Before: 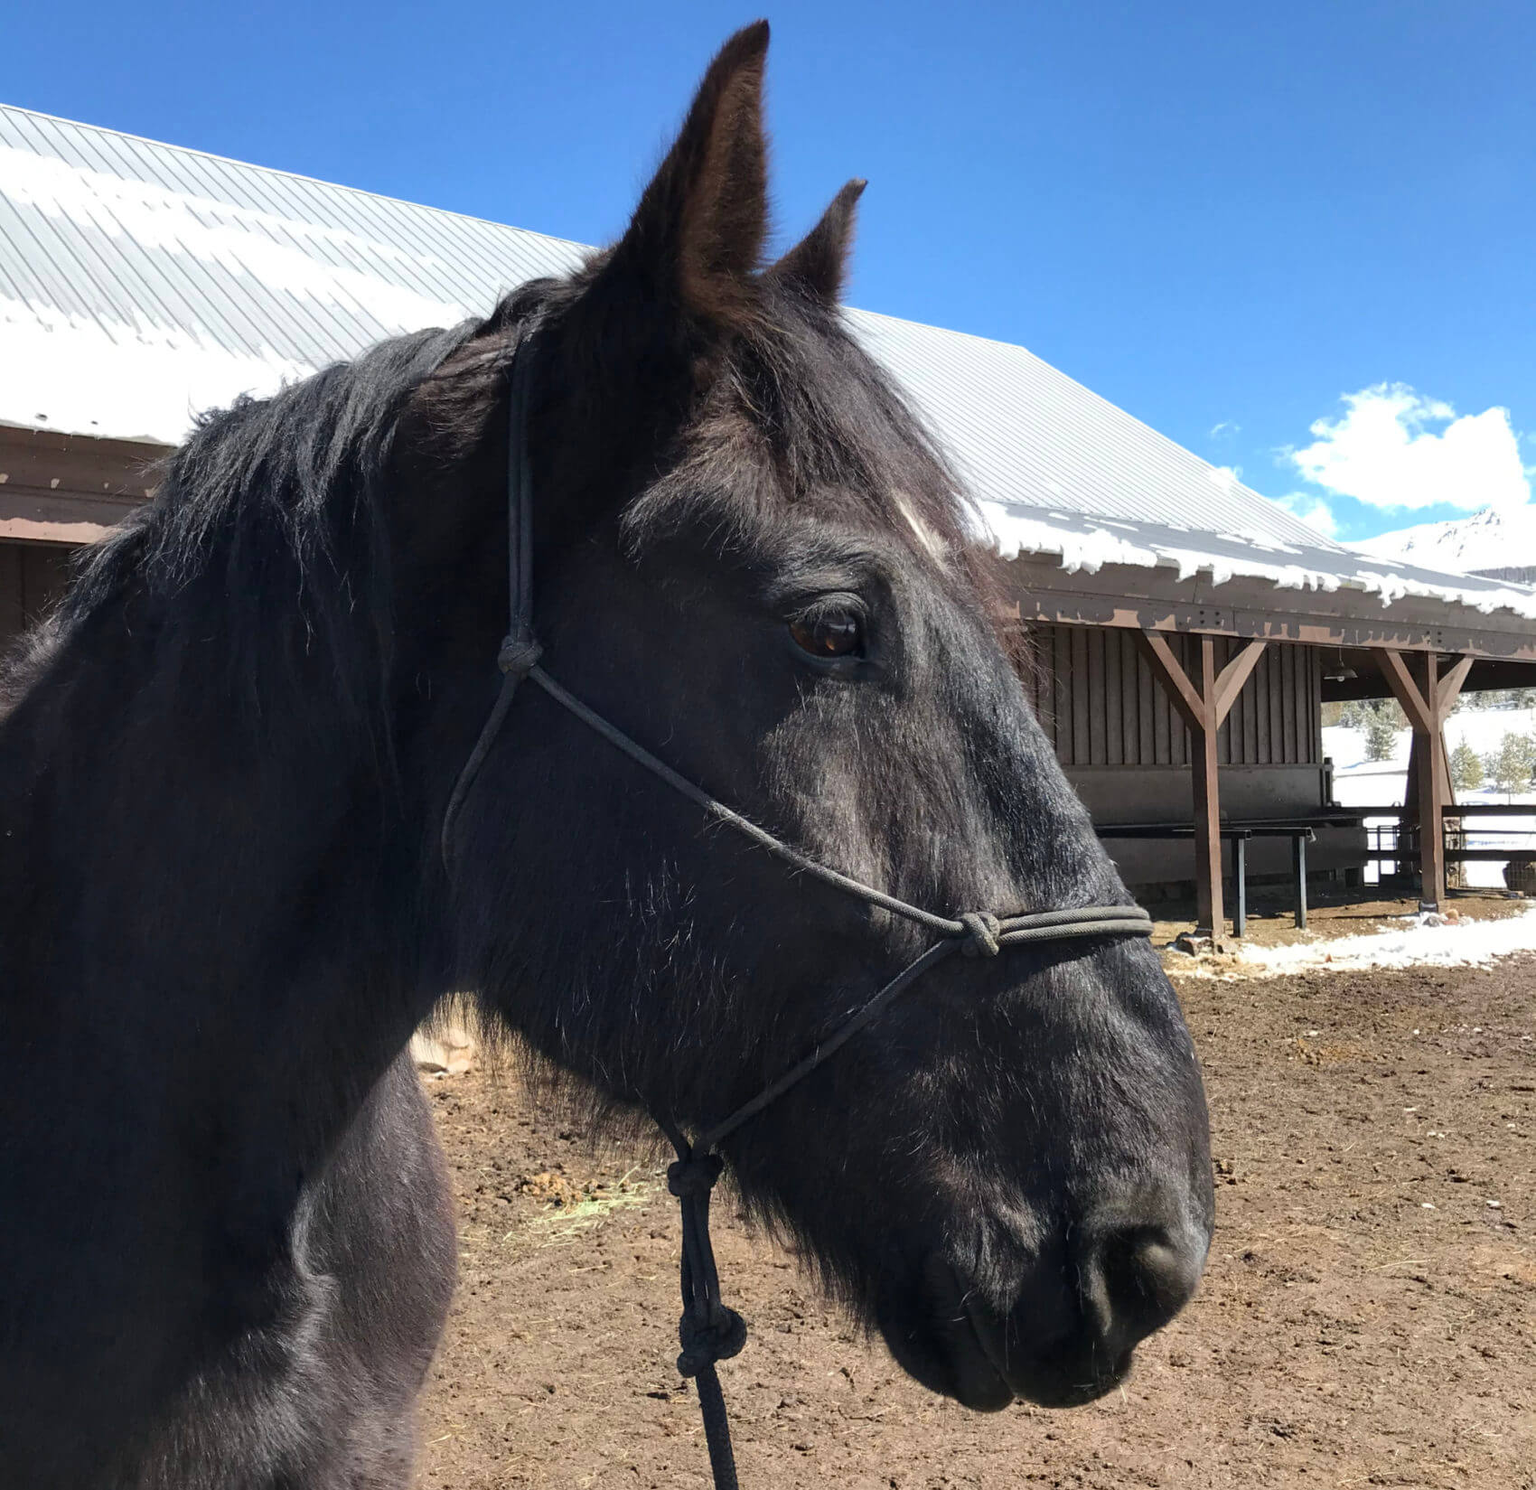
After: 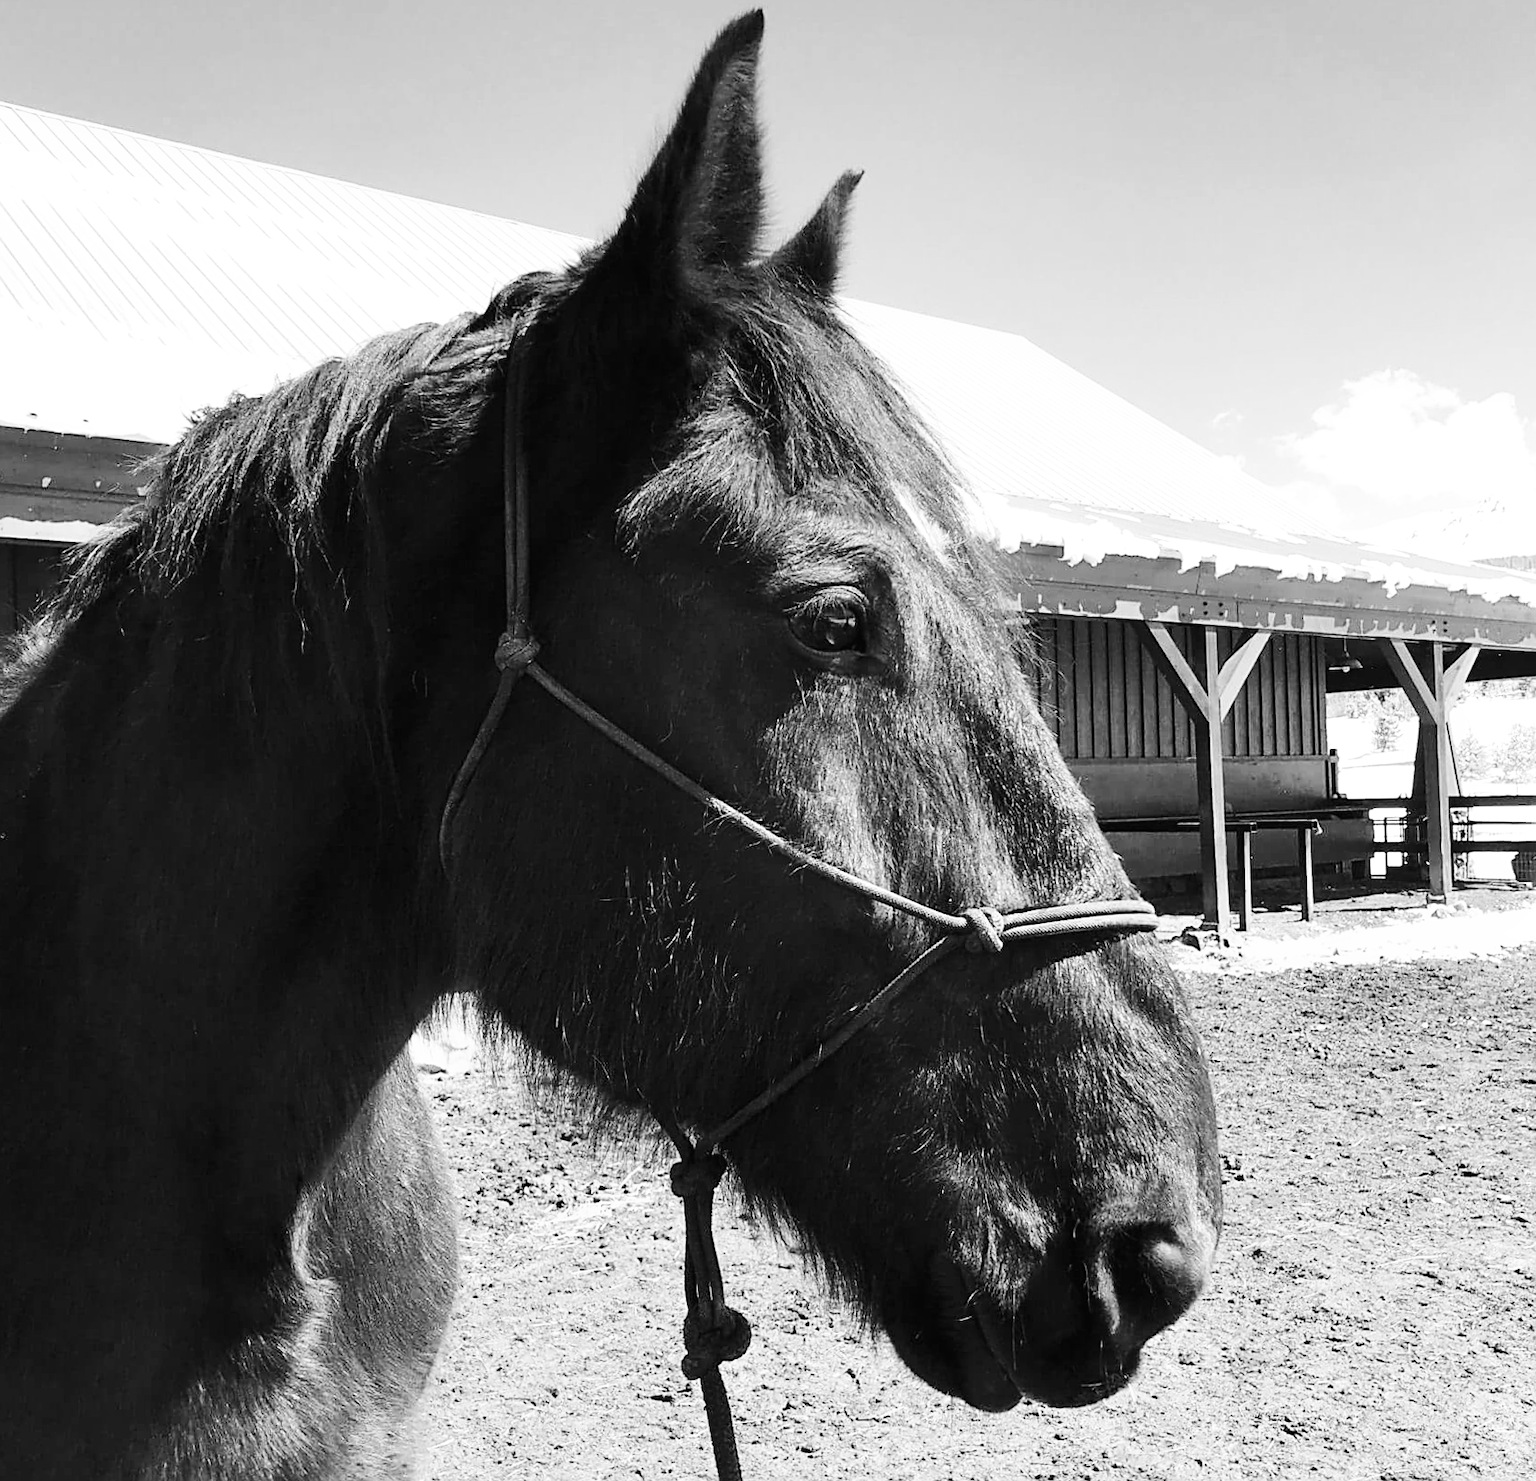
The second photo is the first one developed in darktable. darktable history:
rotate and perspective: rotation -0.45°, automatic cropping original format, crop left 0.008, crop right 0.992, crop top 0.012, crop bottom 0.988
sharpen: on, module defaults
base curve: curves: ch0 [(0, 0.003) (0.001, 0.002) (0.006, 0.004) (0.02, 0.022) (0.048, 0.086) (0.094, 0.234) (0.162, 0.431) (0.258, 0.629) (0.385, 0.8) (0.548, 0.918) (0.751, 0.988) (1, 1)], preserve colors none
monochrome: size 1
